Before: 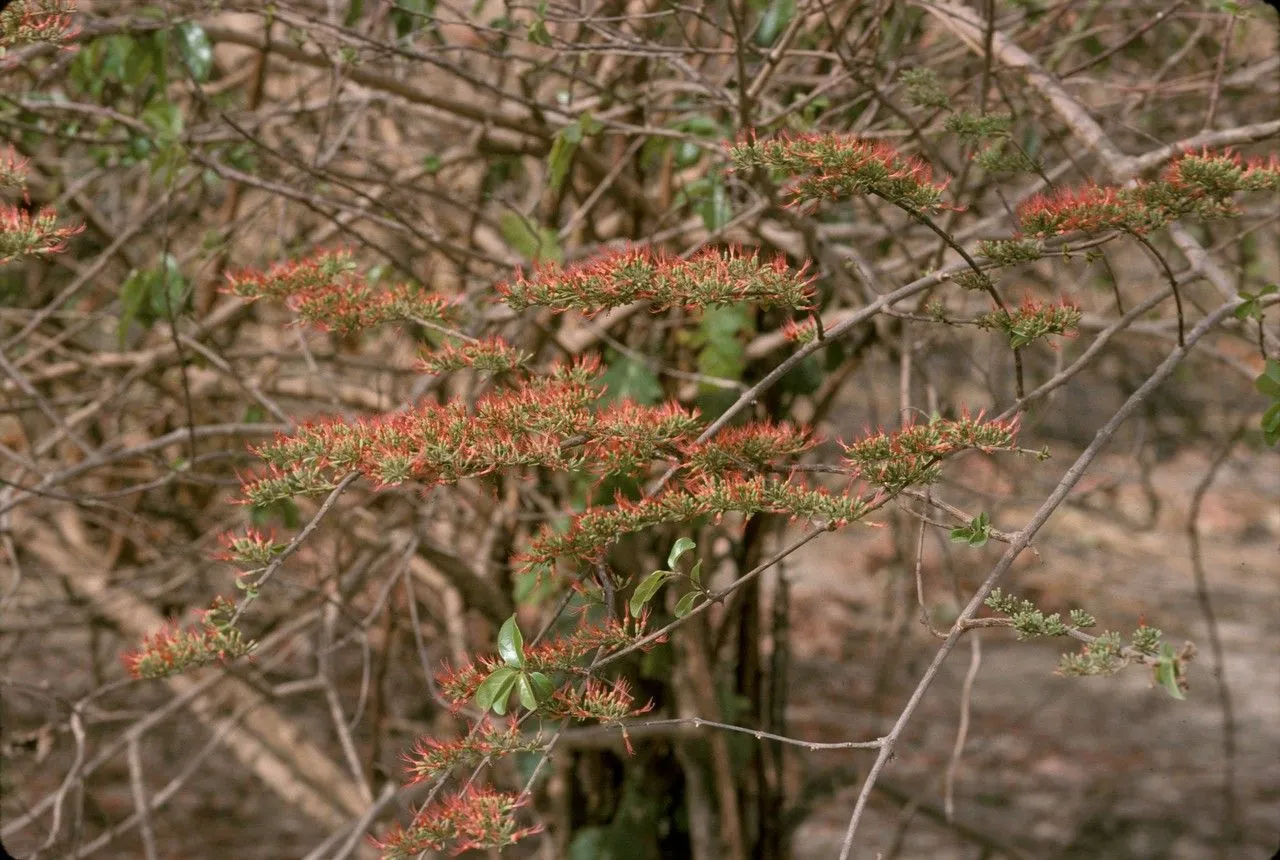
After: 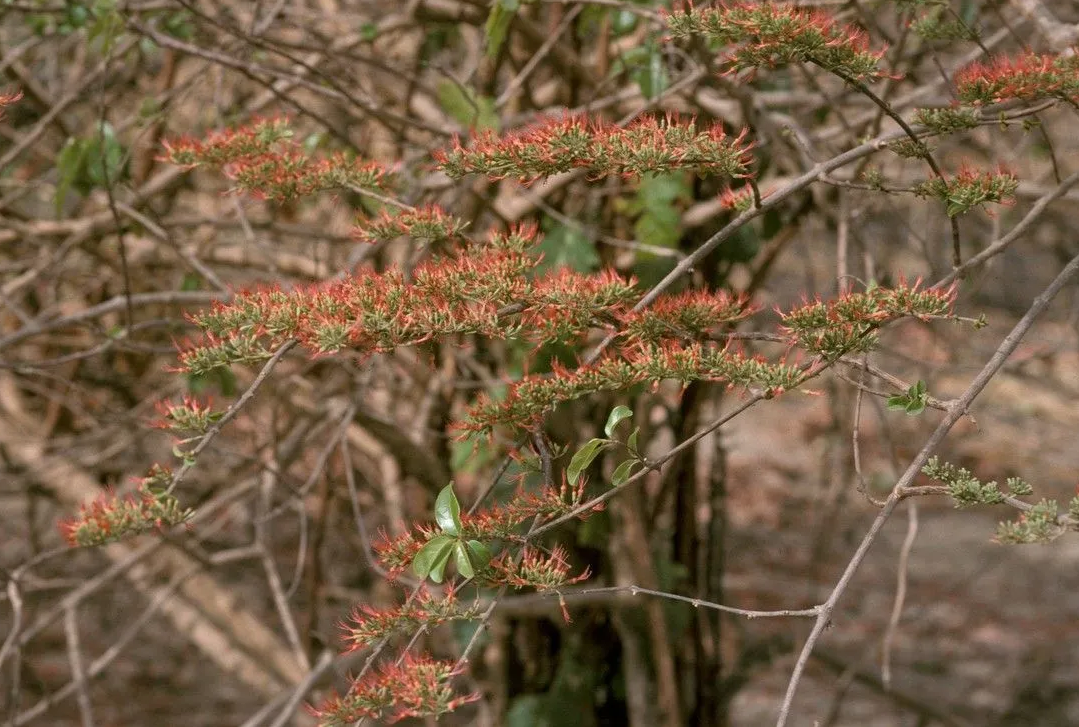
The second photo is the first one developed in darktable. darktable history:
crop and rotate: left 4.975%, top 15.435%, right 10.7%
